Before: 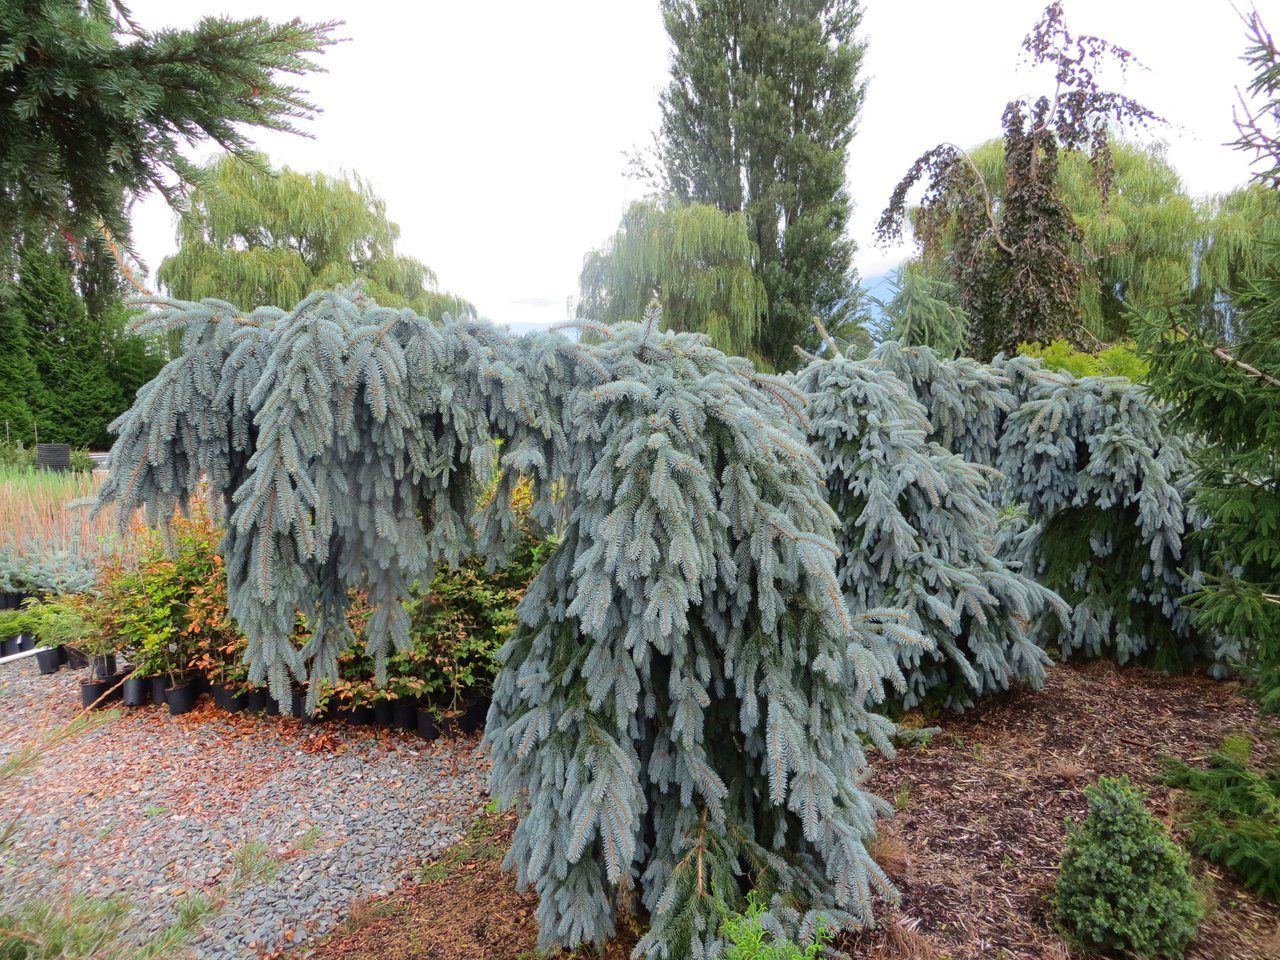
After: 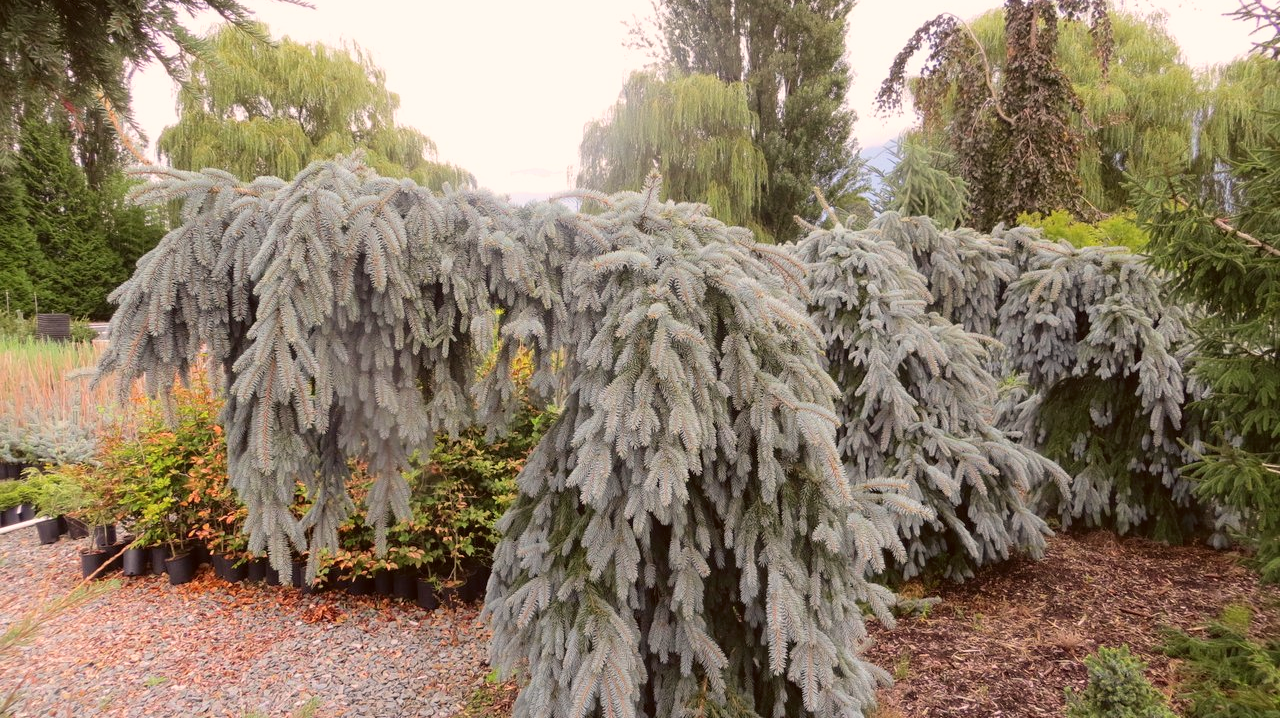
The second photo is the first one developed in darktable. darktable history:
color correction: highlights a* 10.24, highlights b* 9.74, shadows a* 8.53, shadows b* 8.51, saturation 0.802
contrast brightness saturation: contrast 0.027, brightness 0.07, saturation 0.125
crop: top 13.636%, bottom 11.472%
